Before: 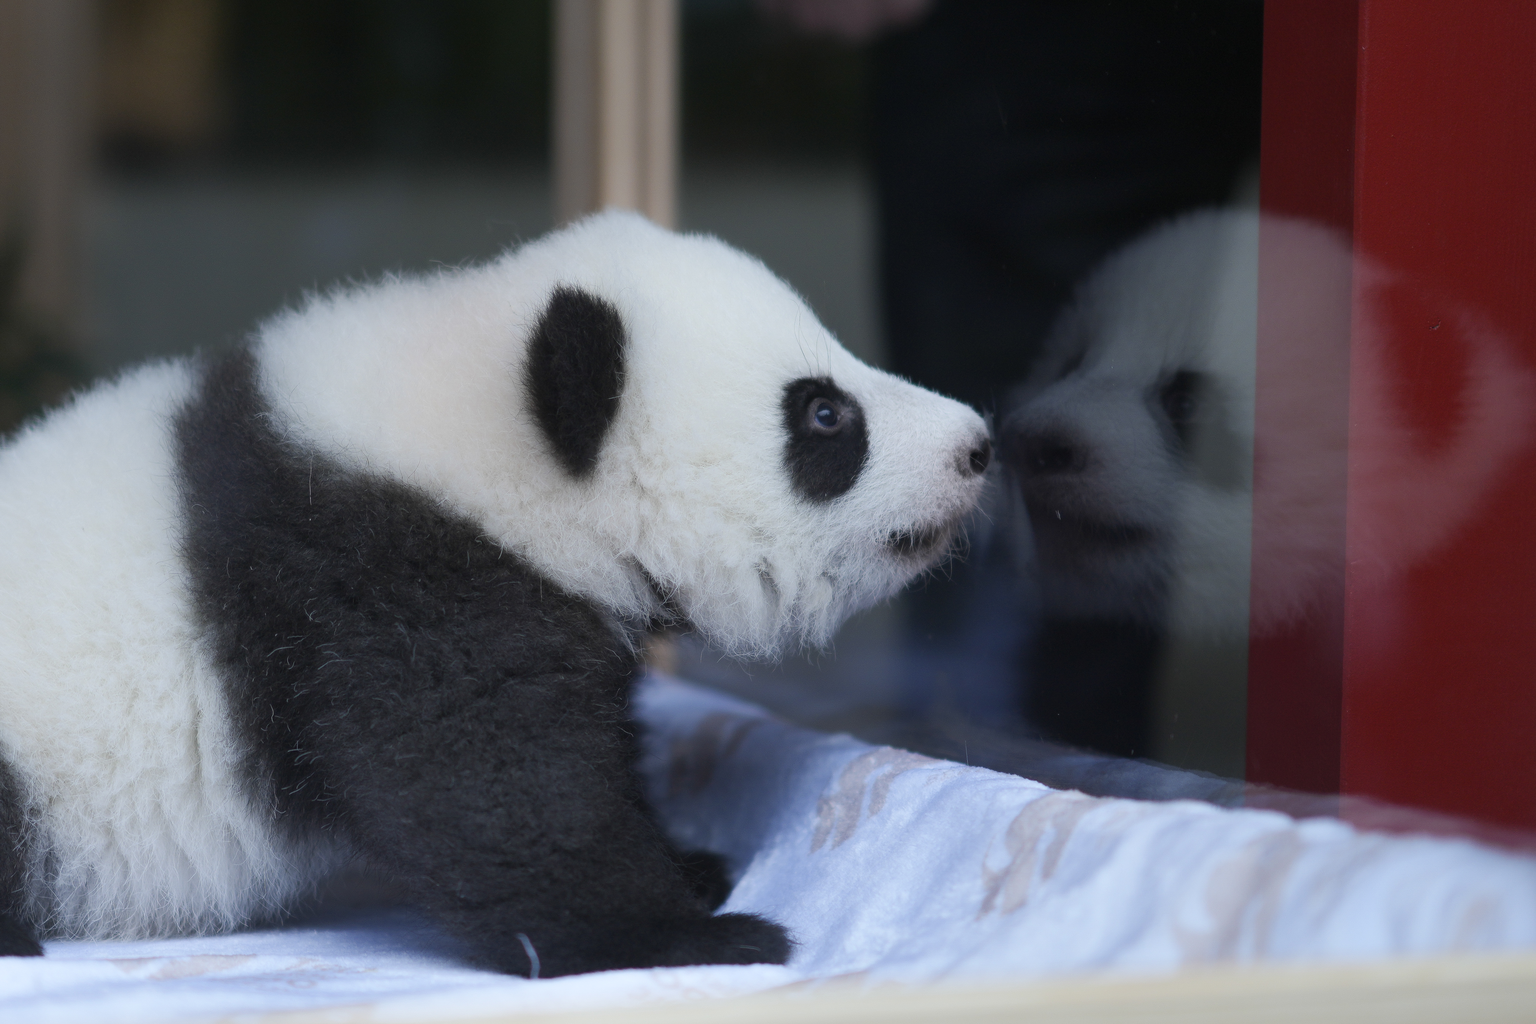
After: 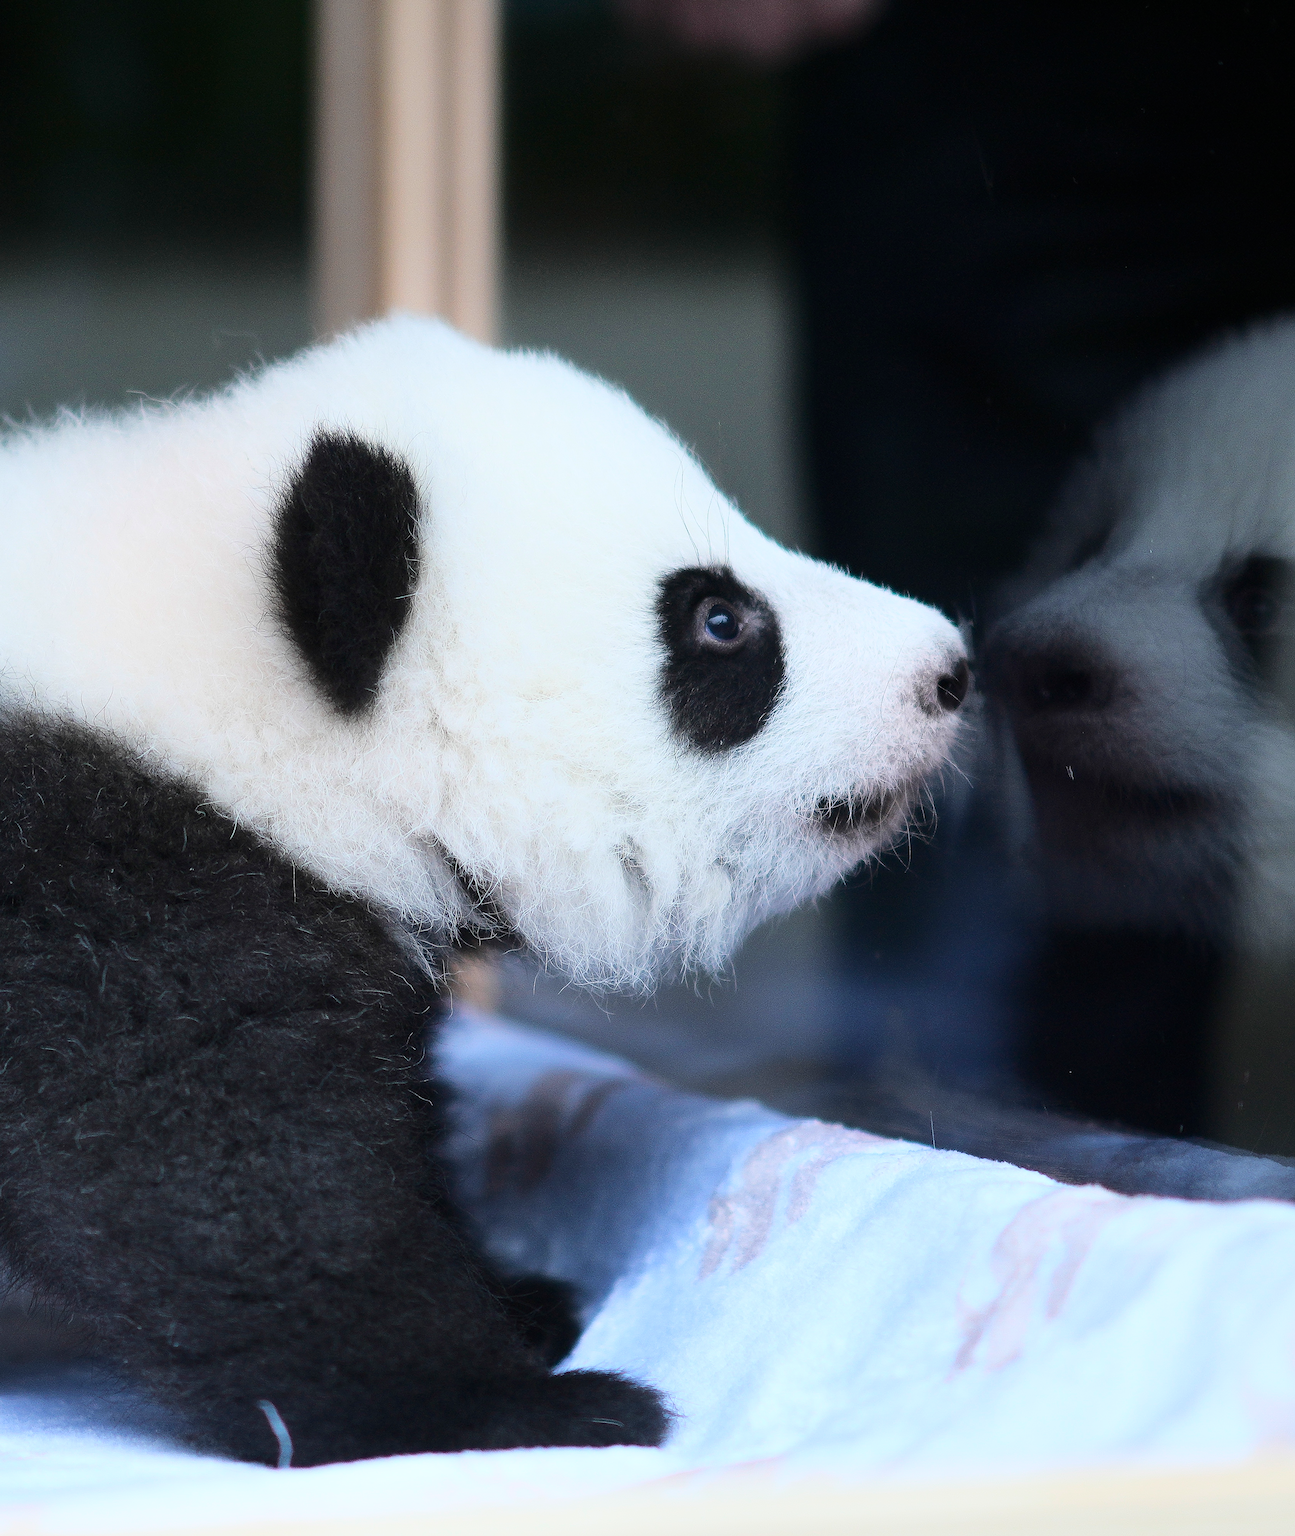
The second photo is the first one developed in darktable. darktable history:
sharpen: on, module defaults
crop and rotate: left 22.47%, right 21.291%
base curve: curves: ch0 [(0, 0) (0.028, 0.03) (0.121, 0.232) (0.46, 0.748) (0.859, 0.968) (1, 1)]
